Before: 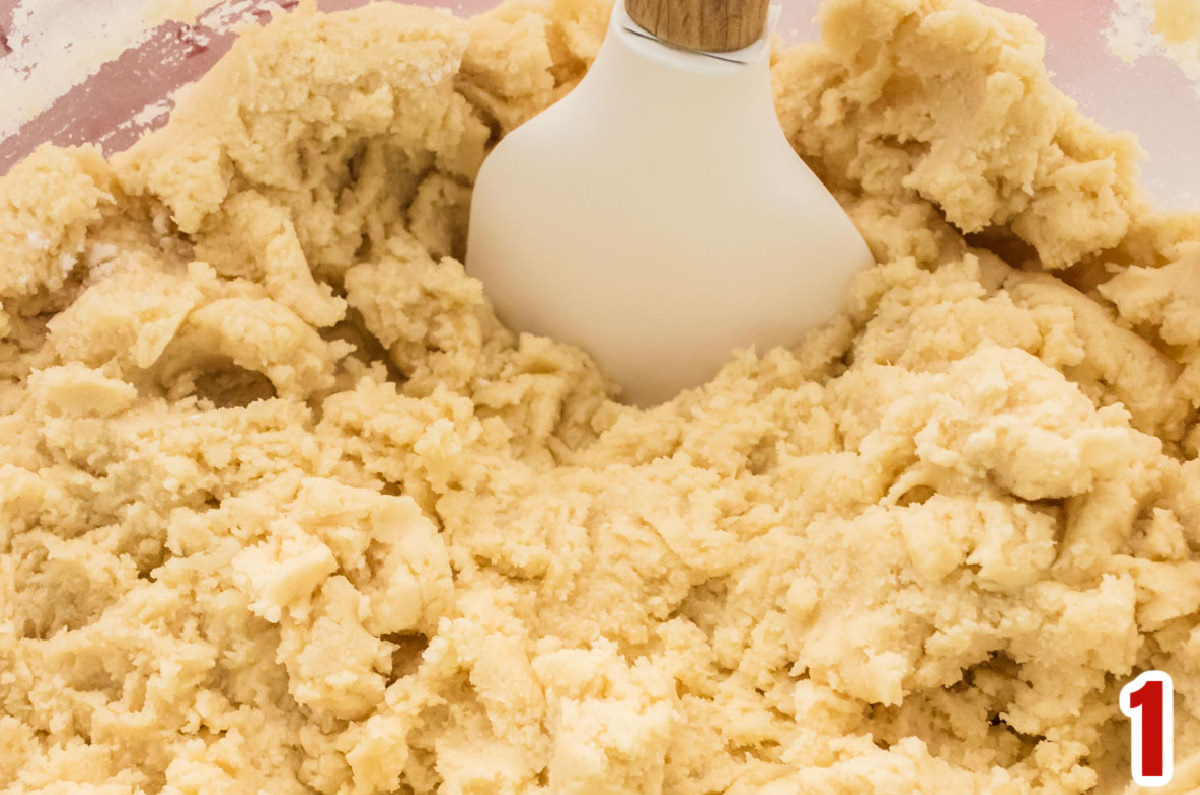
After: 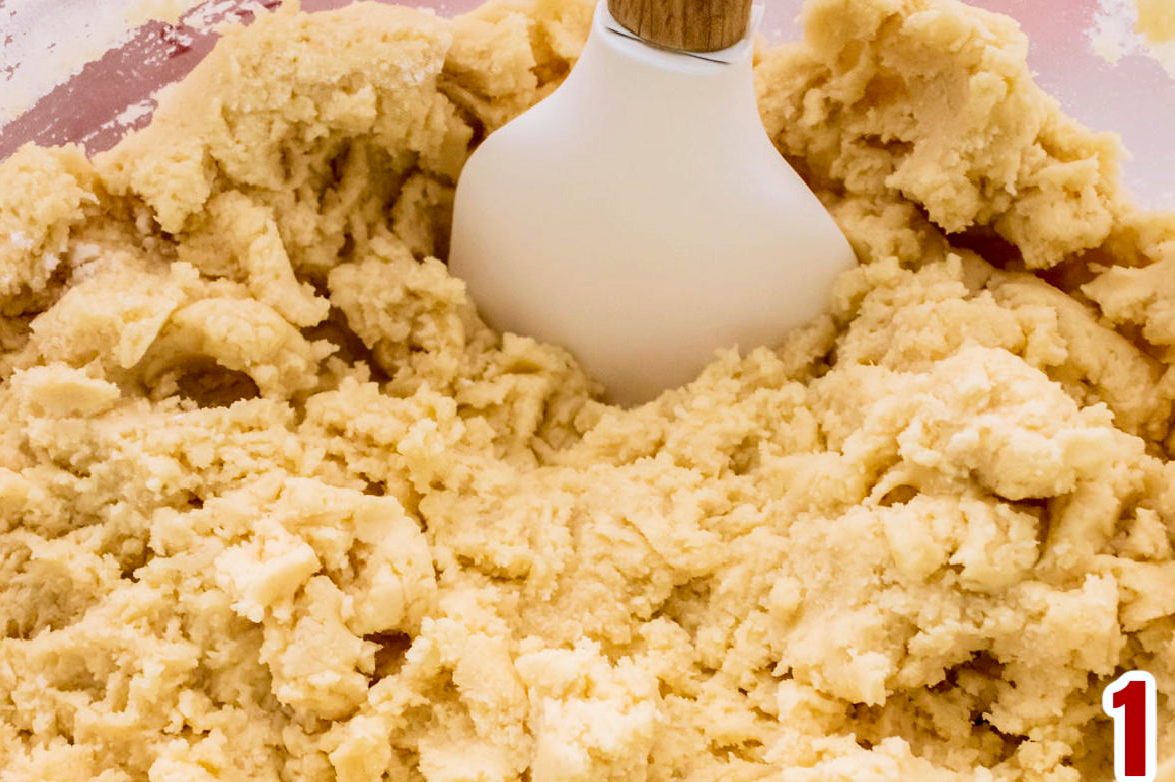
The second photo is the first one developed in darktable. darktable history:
crop and rotate: left 1.447%, right 0.618%, bottom 1.55%
exposure: black level correction 0.011, compensate highlight preservation false
contrast brightness saturation: contrast 0.122, brightness -0.125, saturation 0.195
color calibration: illuminant as shot in camera, x 0.358, y 0.373, temperature 4628.91 K
